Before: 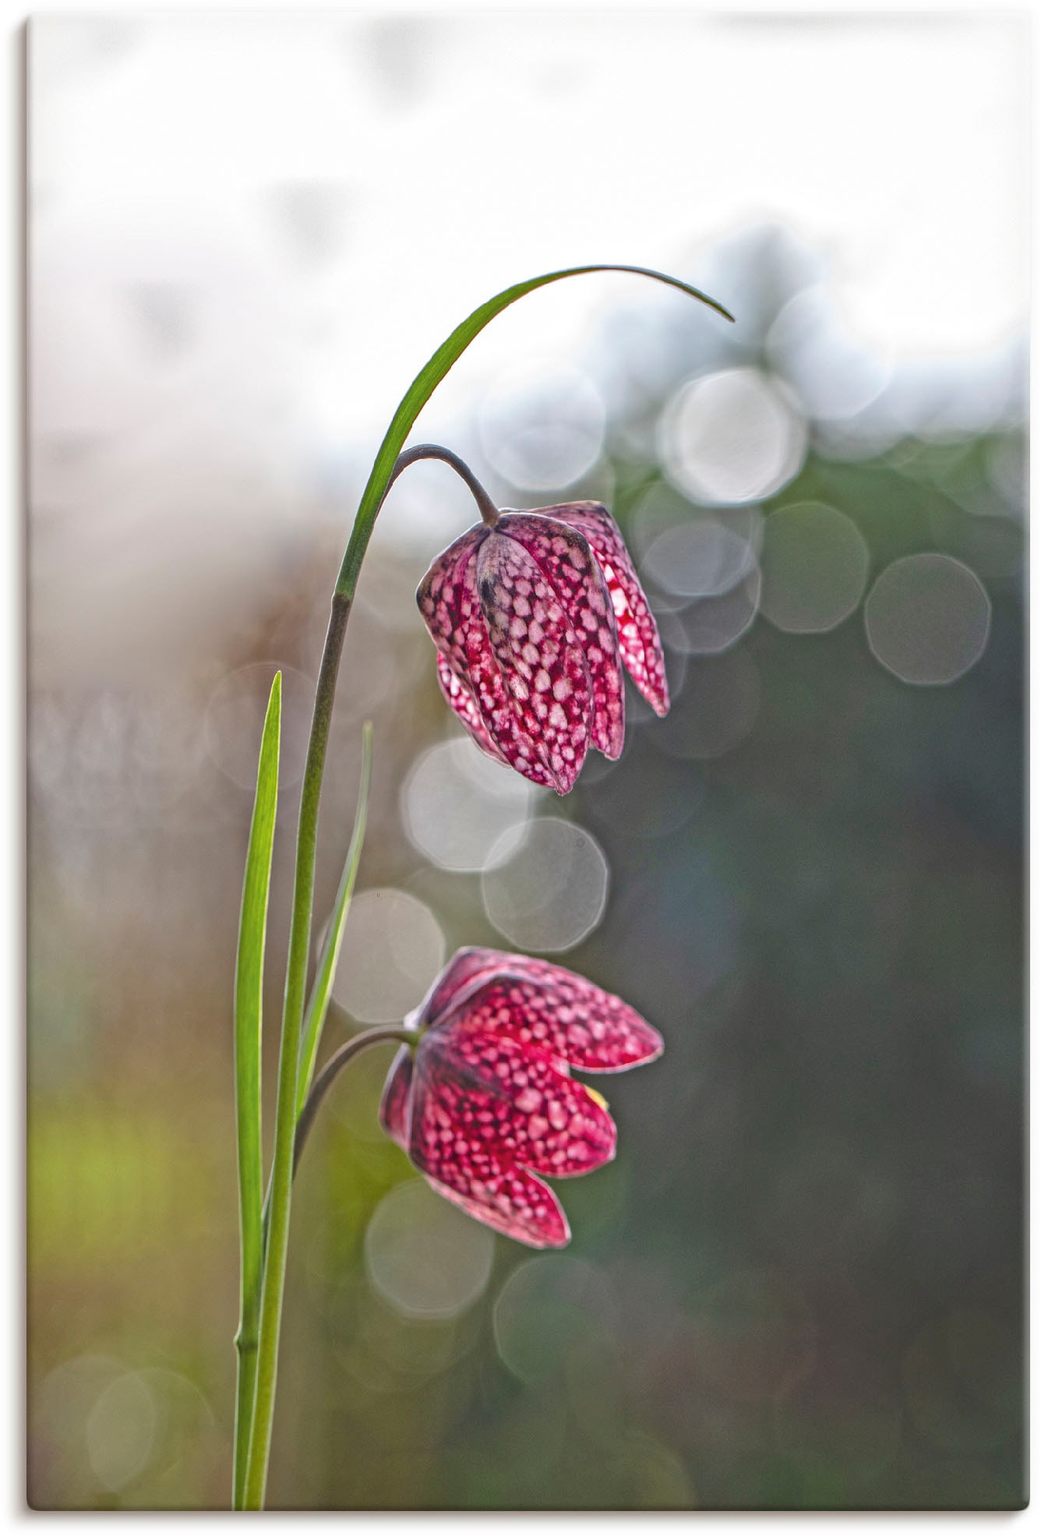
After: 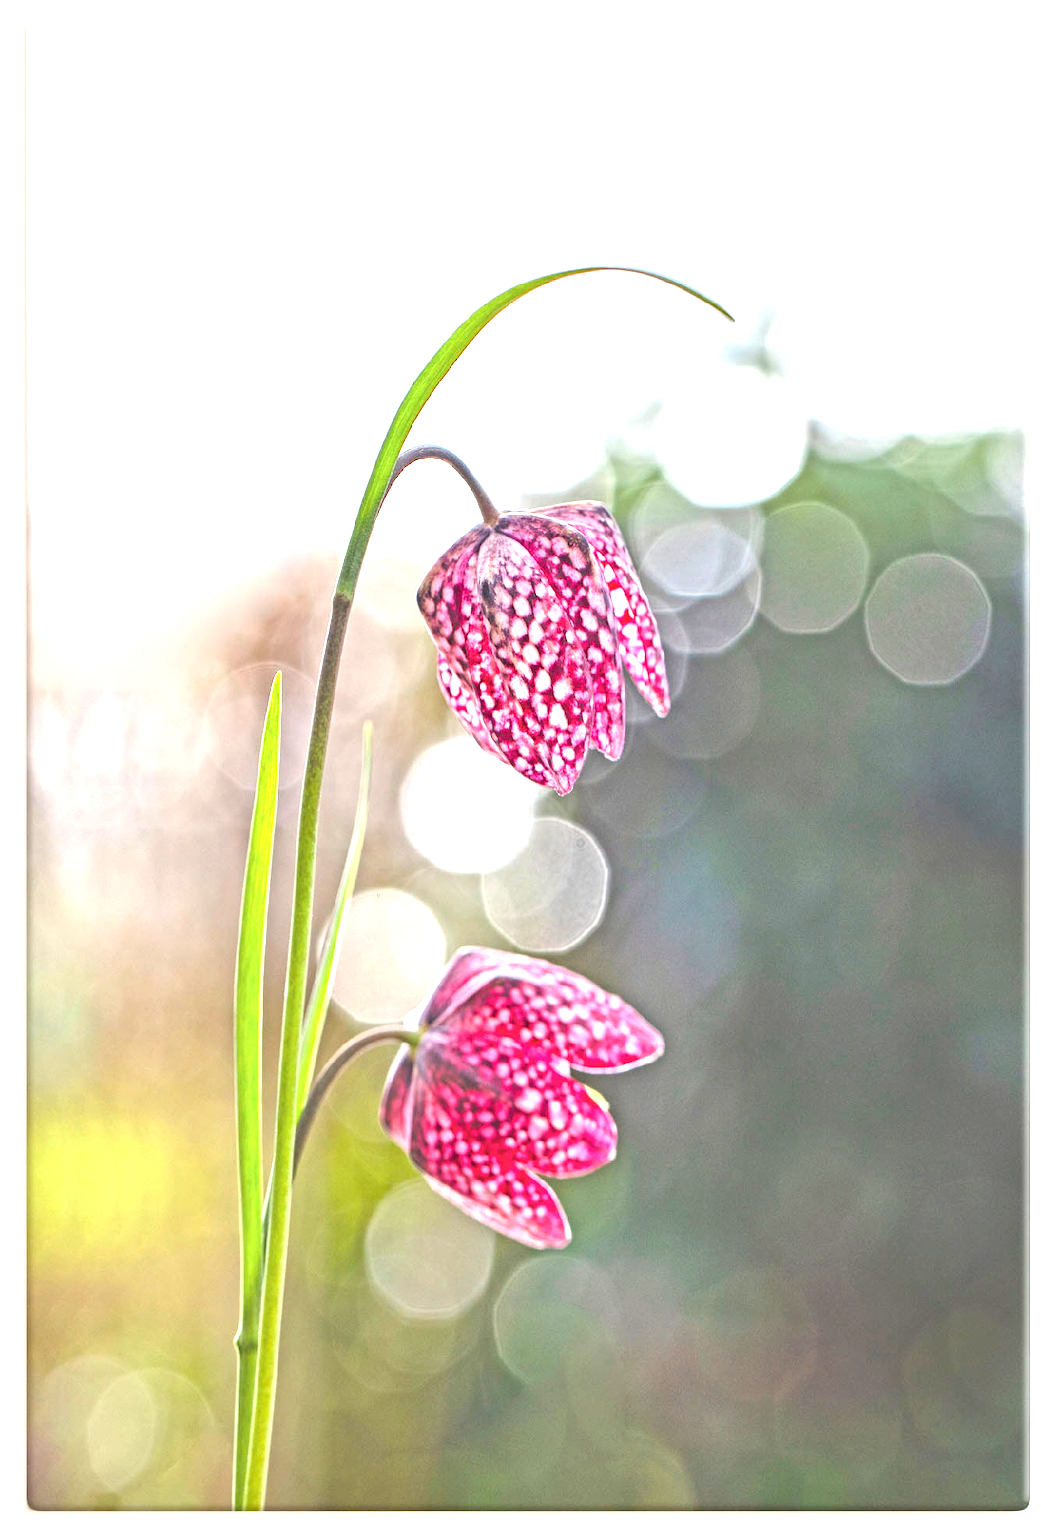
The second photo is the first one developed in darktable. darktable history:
exposure: black level correction 0.001, exposure 1.644 EV, compensate exposure bias true, compensate highlight preservation false
